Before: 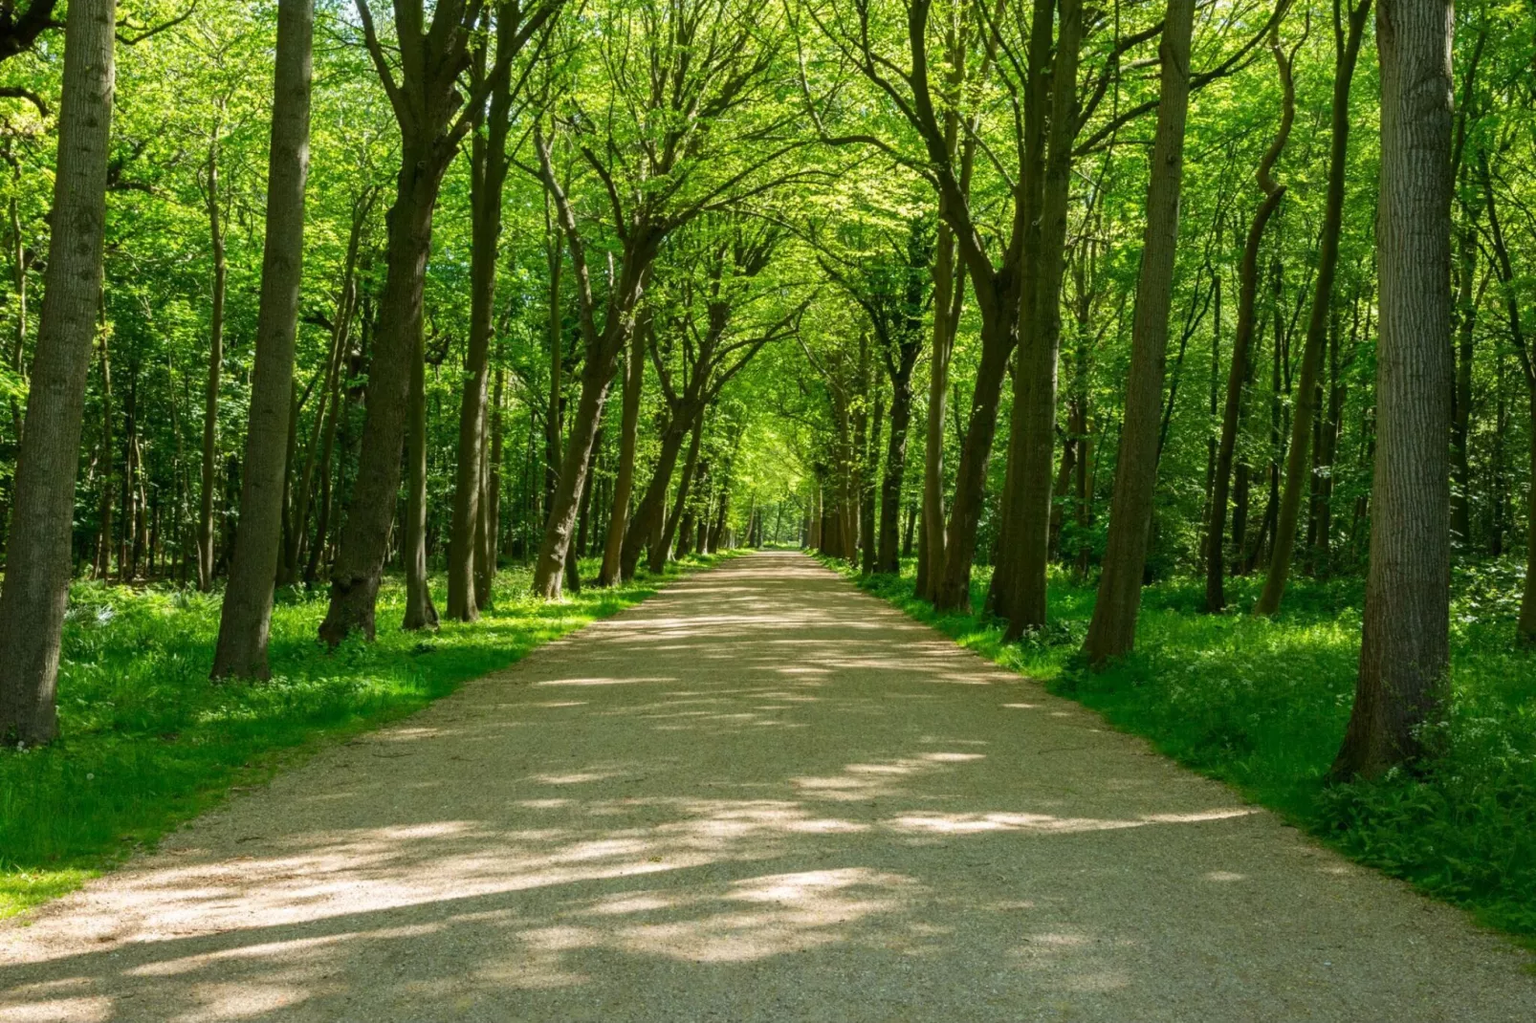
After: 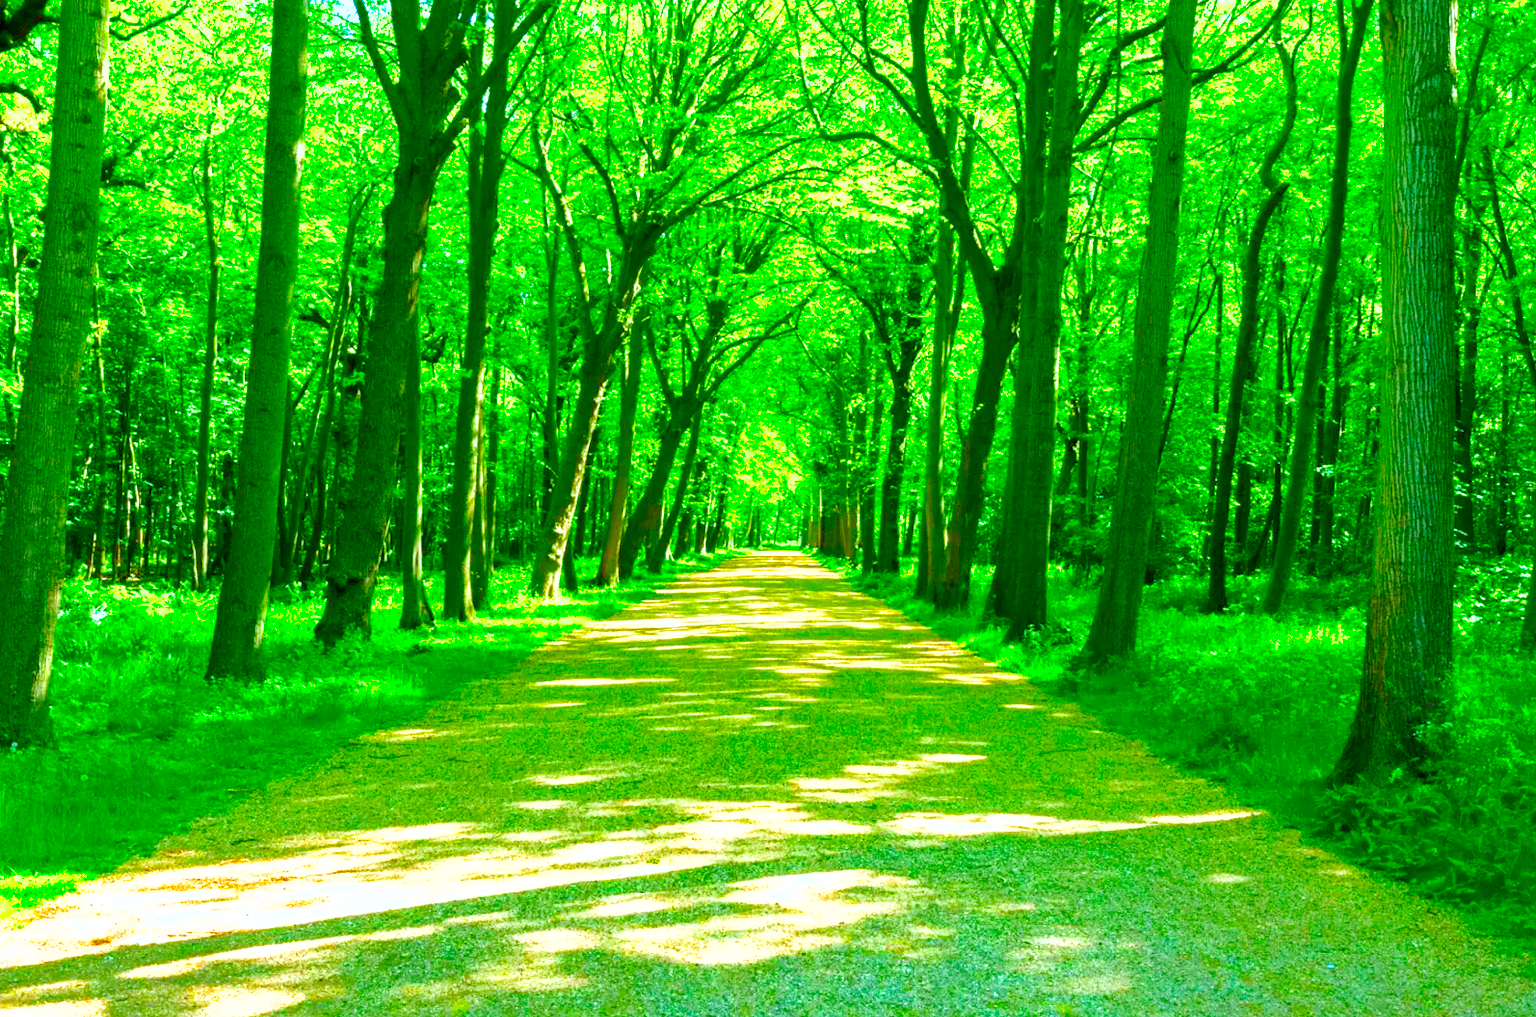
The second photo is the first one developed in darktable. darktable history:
color correction: highlights b* 0.026, saturation 2.97
exposure: black level correction 0.001, exposure 1.398 EV, compensate highlight preservation false
shadows and highlights: on, module defaults
haze removal: strength 0.286, distance 0.245, compatibility mode true, adaptive false
crop: left 0.489%, top 0.505%, right 0.24%, bottom 0.781%
color calibration: gray › normalize channels true, x 0.37, y 0.382, temperature 4306.72 K, gamut compression 0.007
tone curve: curves: ch0 [(0, 0) (0.004, 0.001) (0.133, 0.112) (0.325, 0.362) (0.832, 0.893) (1, 1)], preserve colors none
